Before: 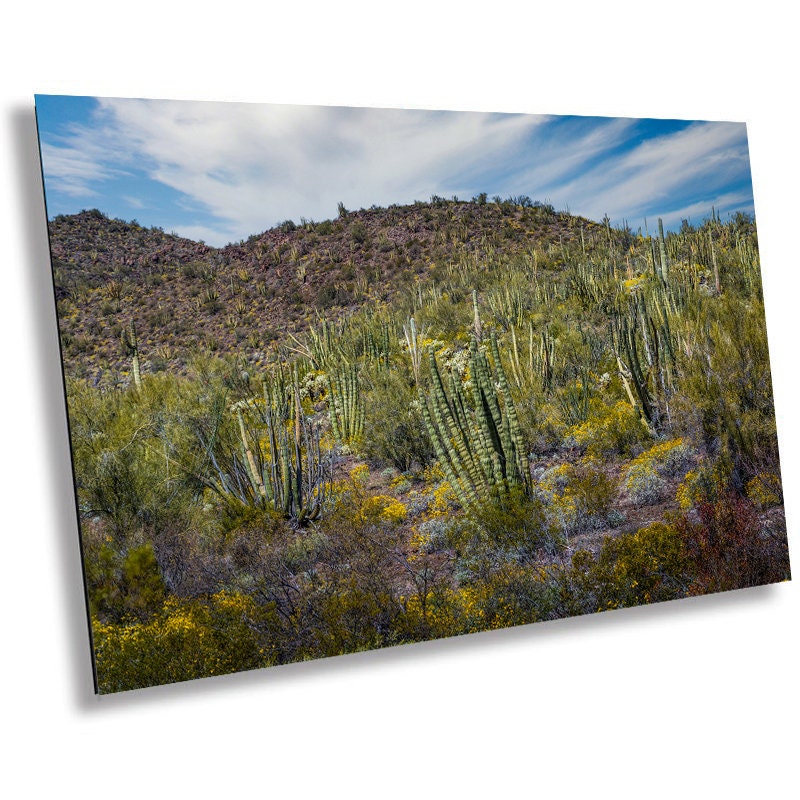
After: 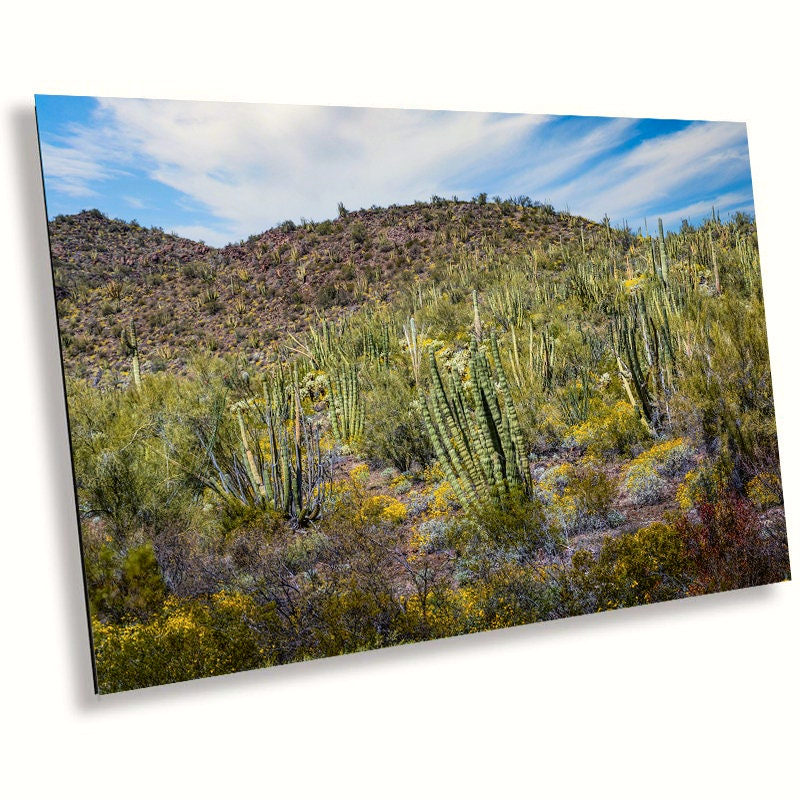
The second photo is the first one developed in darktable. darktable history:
tone curve: curves: ch0 [(0, 0.01) (0.052, 0.045) (0.136, 0.133) (0.29, 0.332) (0.453, 0.531) (0.676, 0.751) (0.89, 0.919) (1, 1)]; ch1 [(0, 0) (0.094, 0.081) (0.285, 0.299) (0.385, 0.403) (0.446, 0.443) (0.495, 0.496) (0.544, 0.552) (0.589, 0.612) (0.722, 0.728) (1, 1)]; ch2 [(0, 0) (0.257, 0.217) (0.43, 0.421) (0.498, 0.507) (0.531, 0.544) (0.56, 0.579) (0.625, 0.642) (1, 1)], color space Lab, independent channels, preserve colors none
